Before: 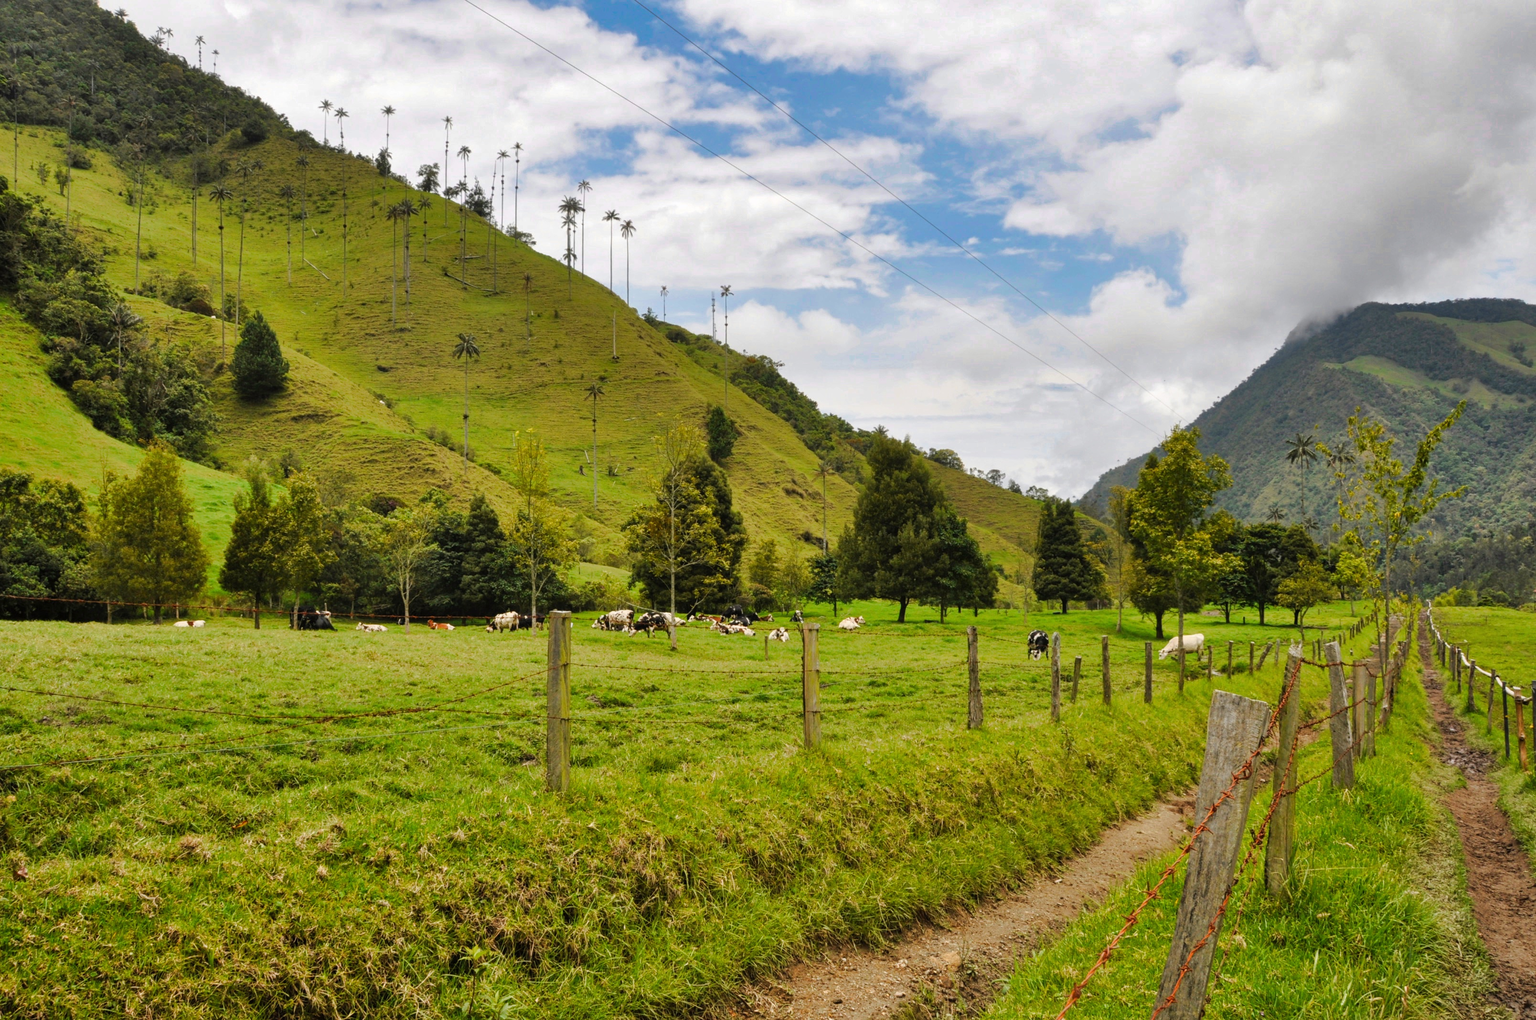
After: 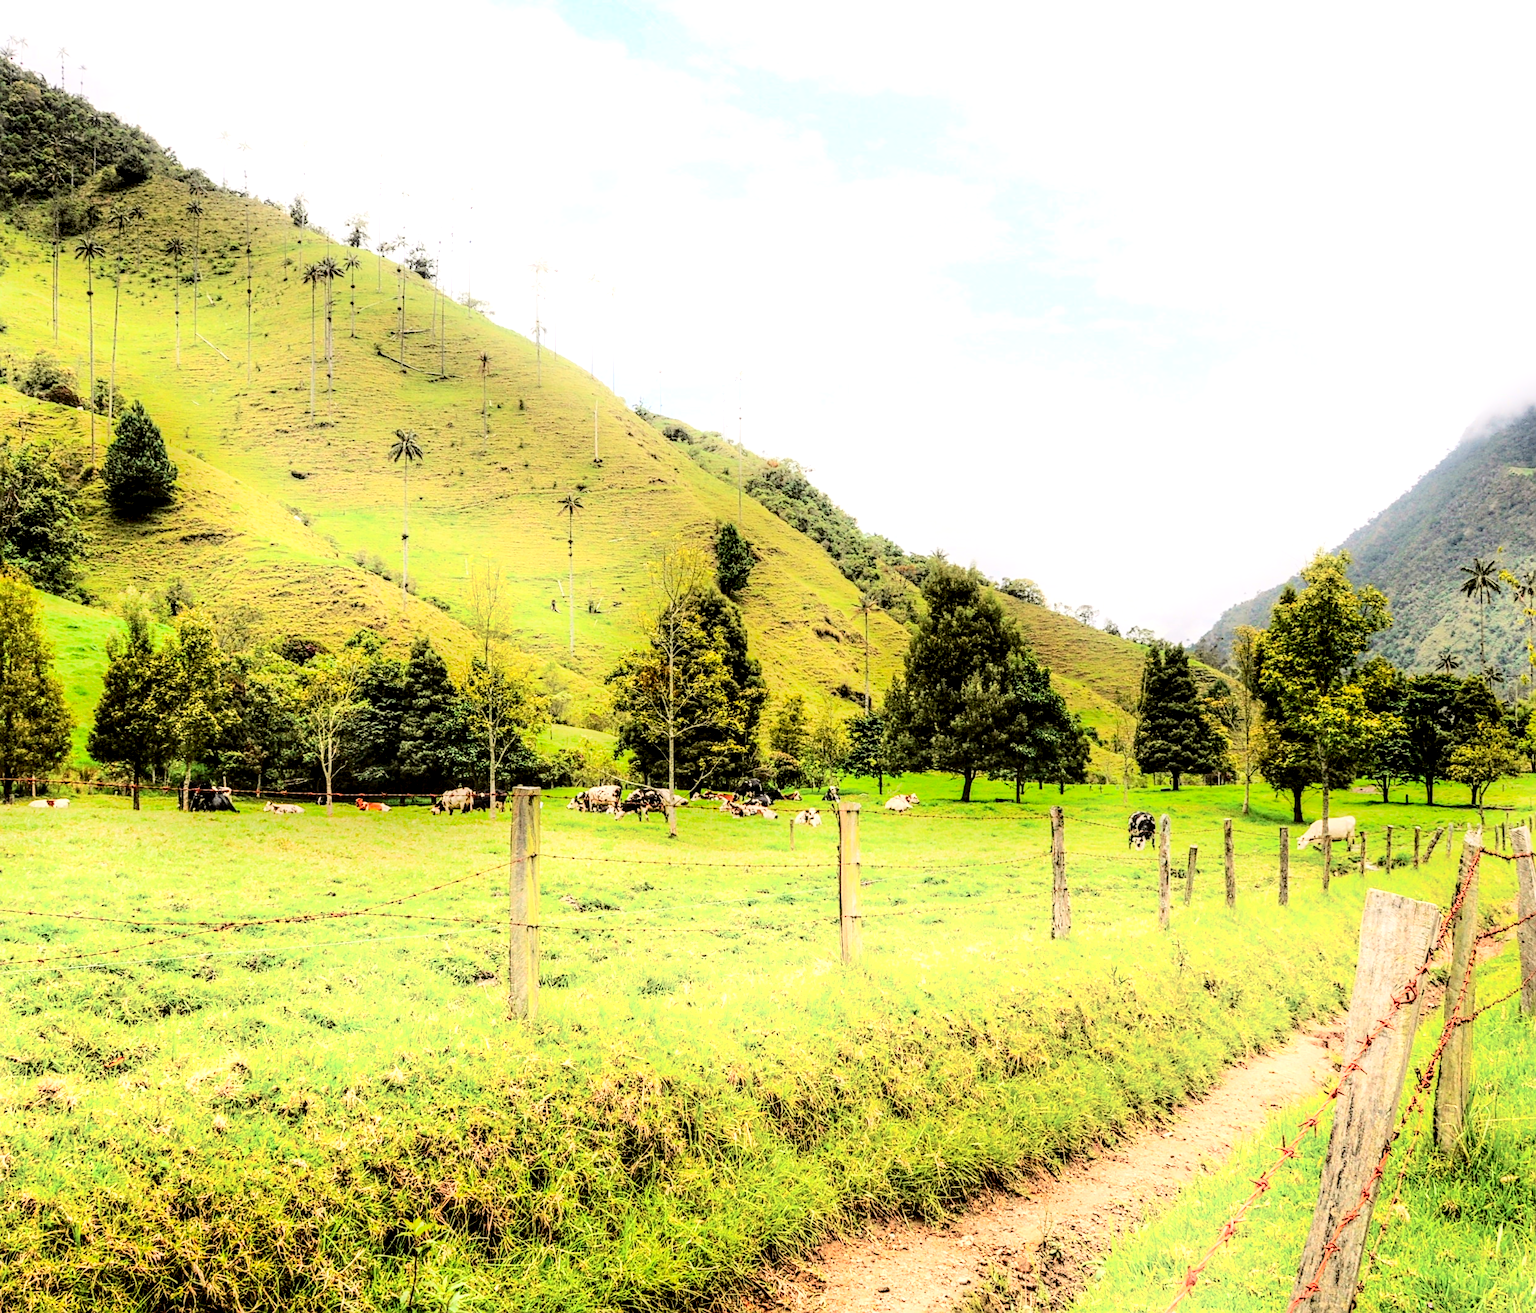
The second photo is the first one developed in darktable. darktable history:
exposure: black level correction 0, exposure 0.7 EV, compensate highlight preservation false
shadows and highlights: shadows -21, highlights 99, soften with gaussian
contrast brightness saturation: contrast 0.201, brightness 0.156, saturation 0.226
sharpen: on, module defaults
local contrast: highlights 16%, detail 186%
tone curve: curves: ch0 [(0, 0.019) (0.204, 0.162) (0.491, 0.519) (0.748, 0.765) (1, 0.919)]; ch1 [(0, 0) (0.179, 0.173) (0.322, 0.32) (0.442, 0.447) (0.496, 0.504) (0.566, 0.585) (0.761, 0.803) (1, 1)]; ch2 [(0, 0) (0.434, 0.447) (0.483, 0.487) (0.555, 0.563) (0.697, 0.68) (1, 1)], color space Lab, independent channels, preserve colors none
crop: left 9.859%, right 12.438%
tone equalizer: edges refinement/feathering 500, mask exposure compensation -1.57 EV, preserve details no
